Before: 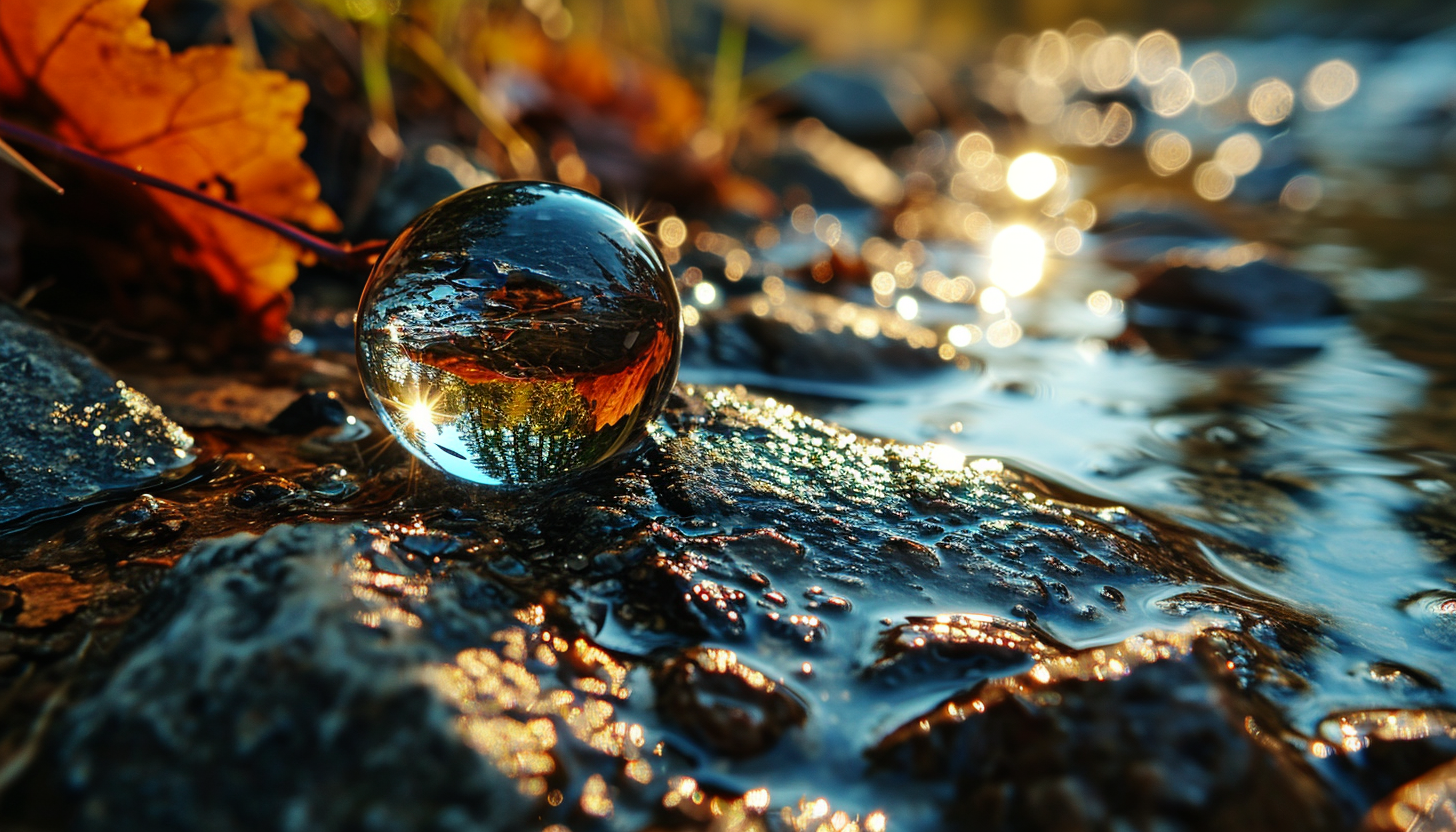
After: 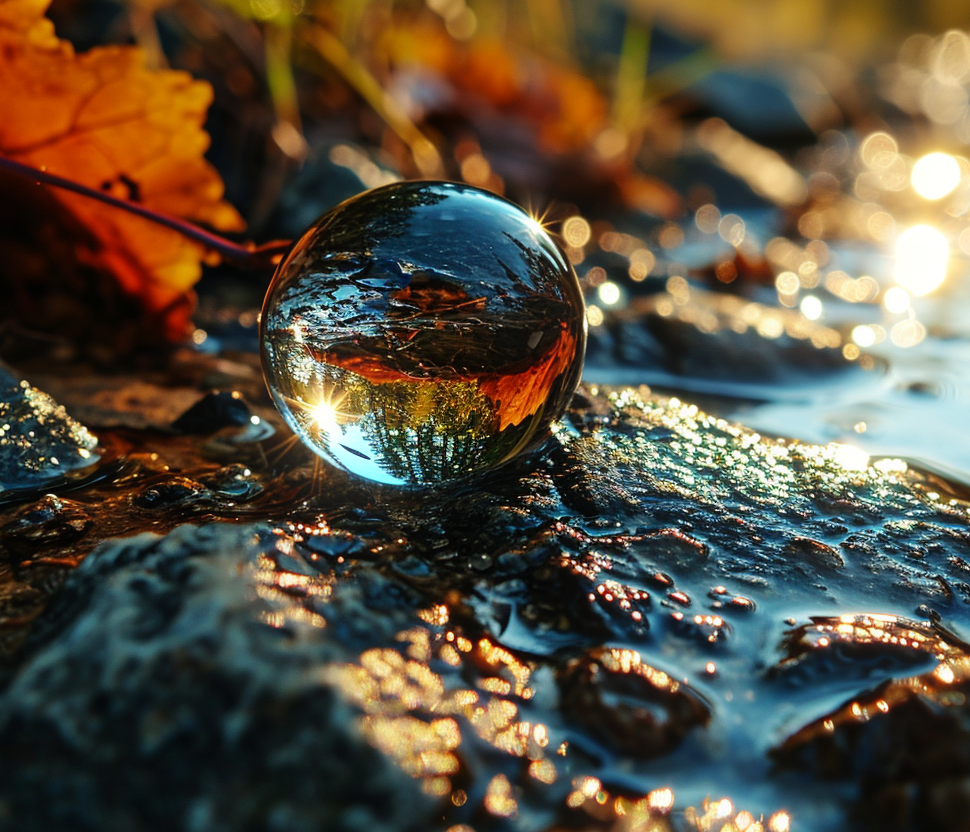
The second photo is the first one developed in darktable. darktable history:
crop and rotate: left 6.617%, right 26.717%
bloom: size 9%, threshold 100%, strength 7%
